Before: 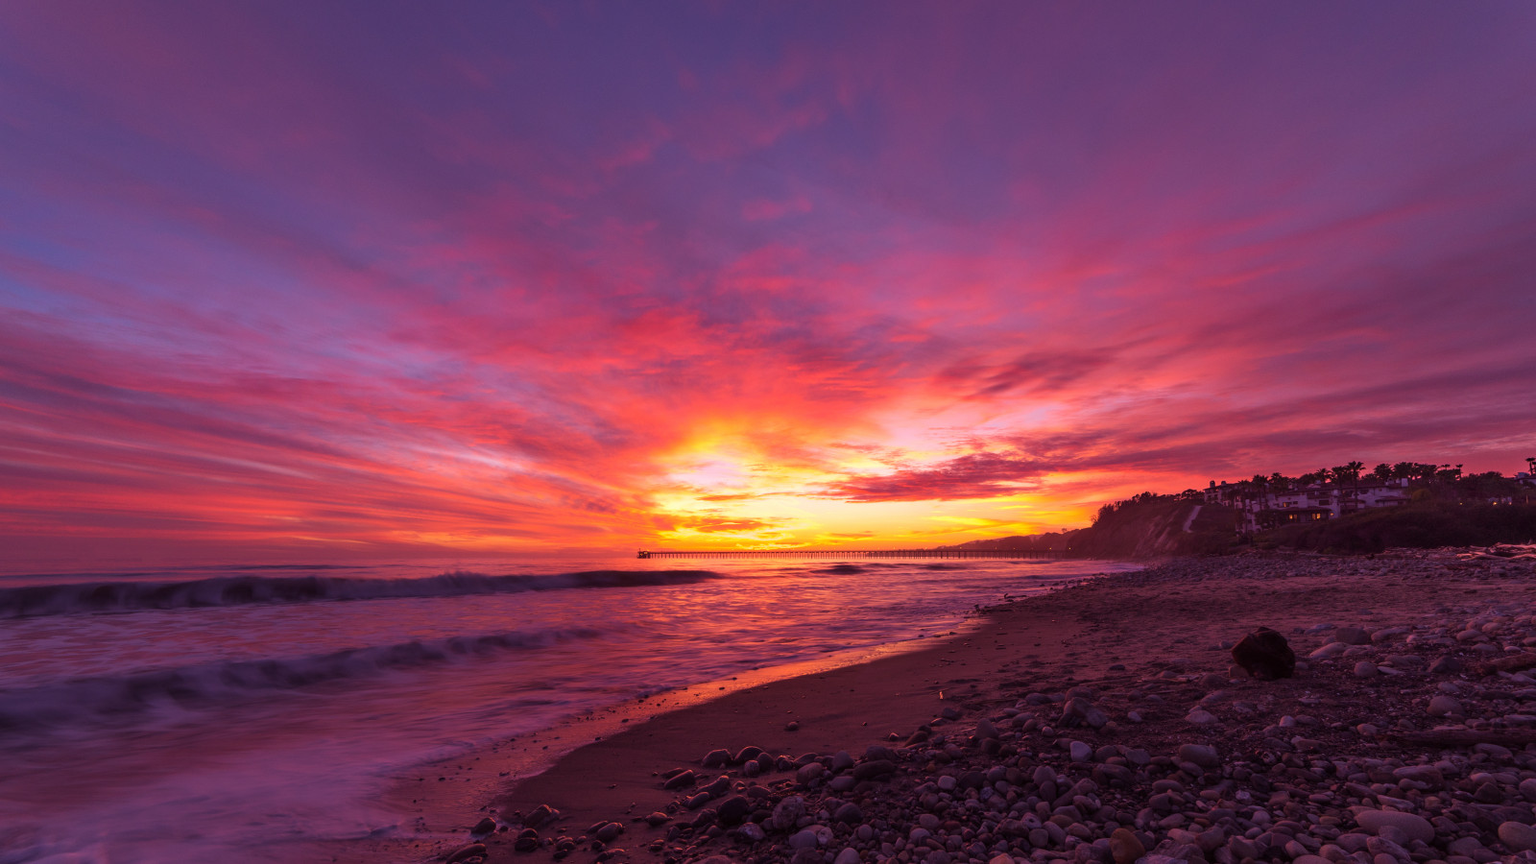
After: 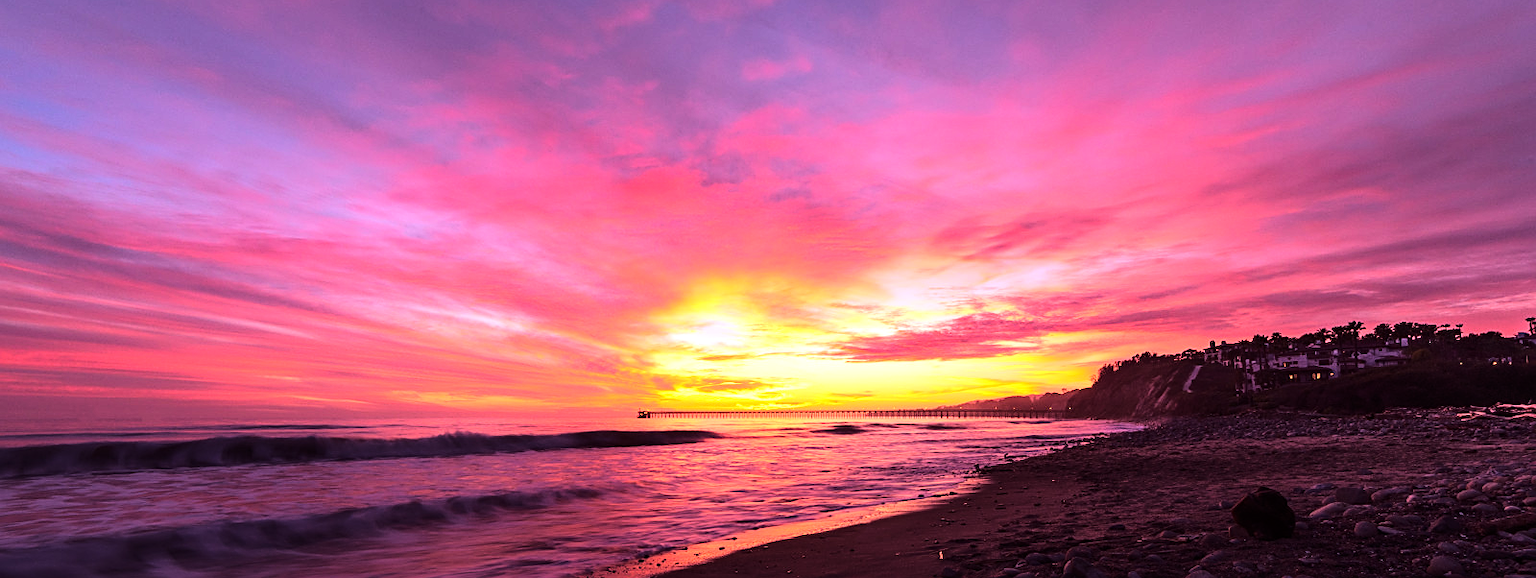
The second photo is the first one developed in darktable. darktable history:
crop: top 16.317%, bottom 16.681%
exposure: black level correction 0.001, compensate exposure bias true, compensate highlight preservation false
sharpen: on, module defaults
base curve: curves: ch0 [(0, 0) (0.036, 0.025) (0.121, 0.166) (0.206, 0.329) (0.605, 0.79) (1, 1)]
tone equalizer: -8 EV -0.727 EV, -7 EV -0.695 EV, -6 EV -0.577 EV, -5 EV -0.365 EV, -3 EV 0.367 EV, -2 EV 0.6 EV, -1 EV 0.687 EV, +0 EV 0.757 EV
